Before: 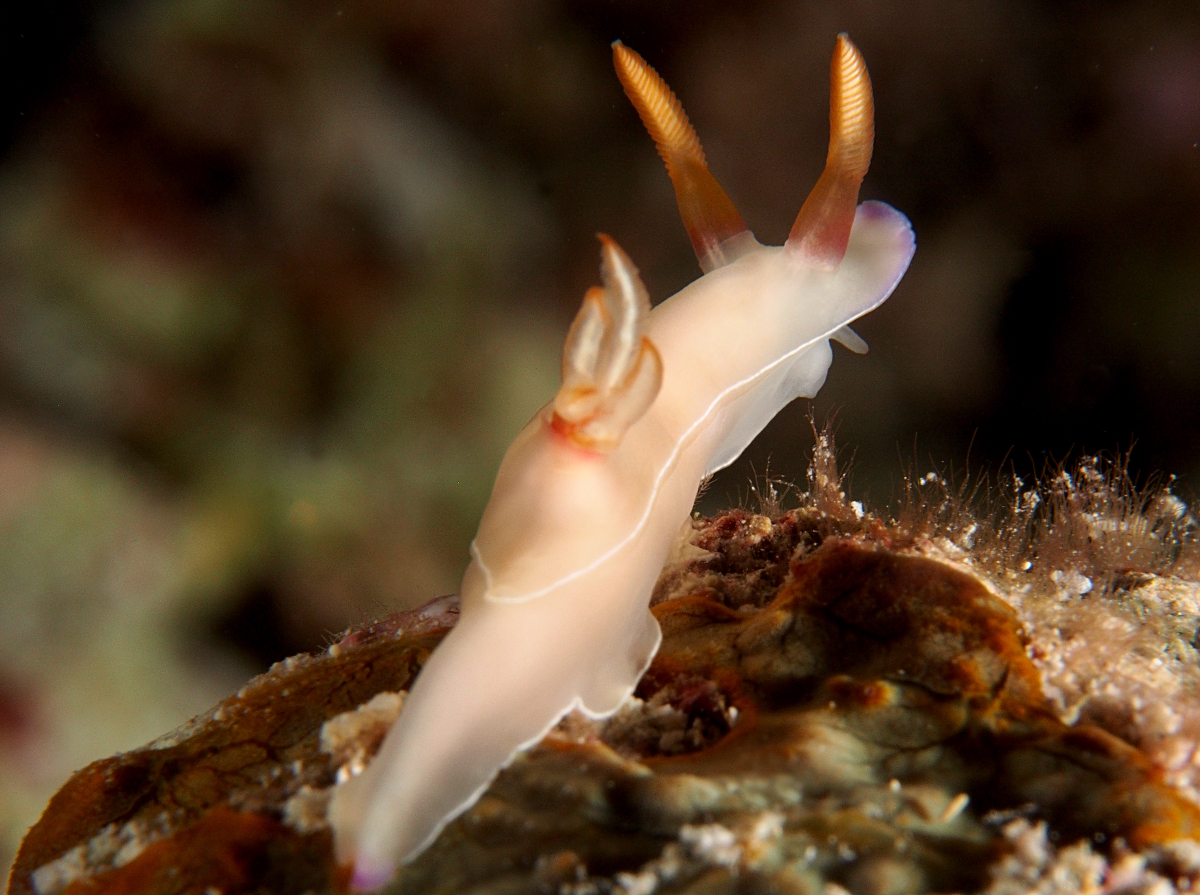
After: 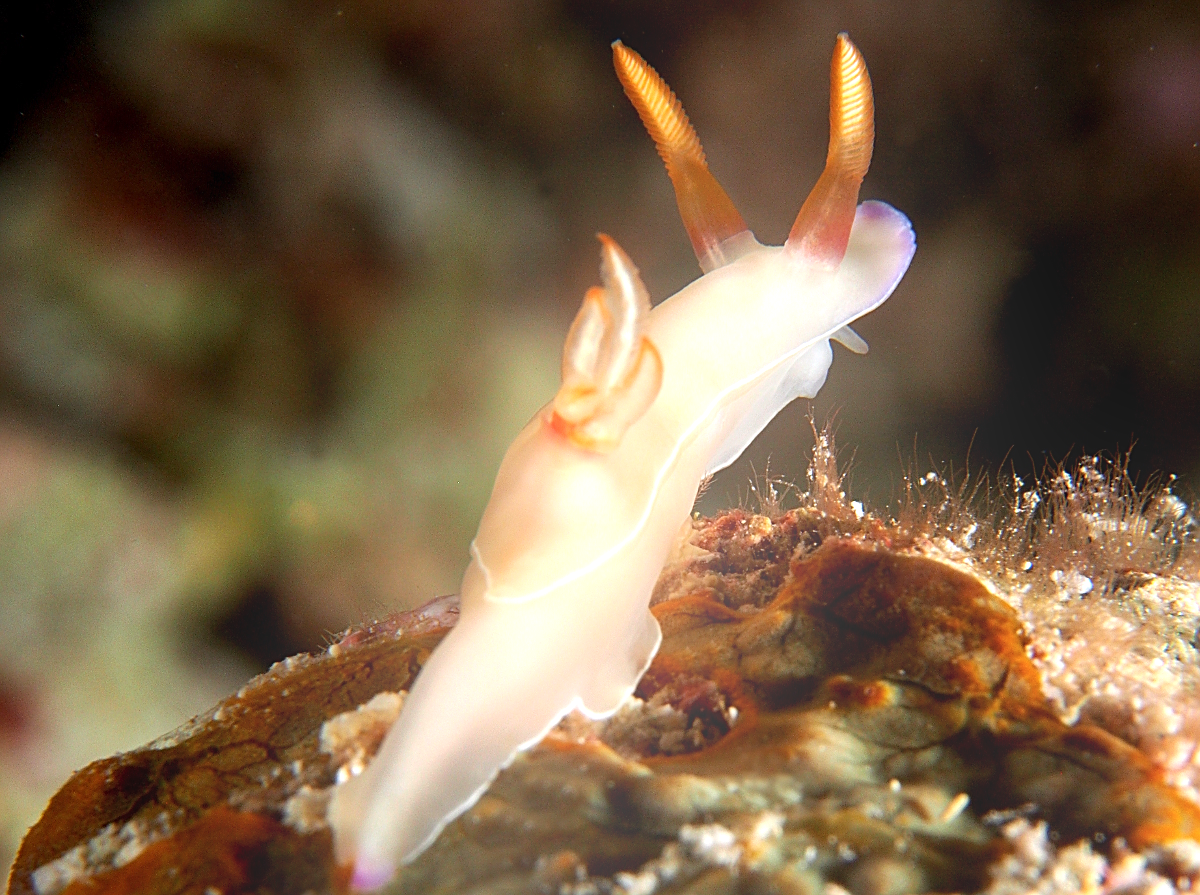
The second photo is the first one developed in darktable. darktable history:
white balance: red 0.967, blue 1.049
sharpen: on, module defaults
exposure: exposure 0.781 EV, compensate highlight preservation false
bloom: size 38%, threshold 95%, strength 30%
